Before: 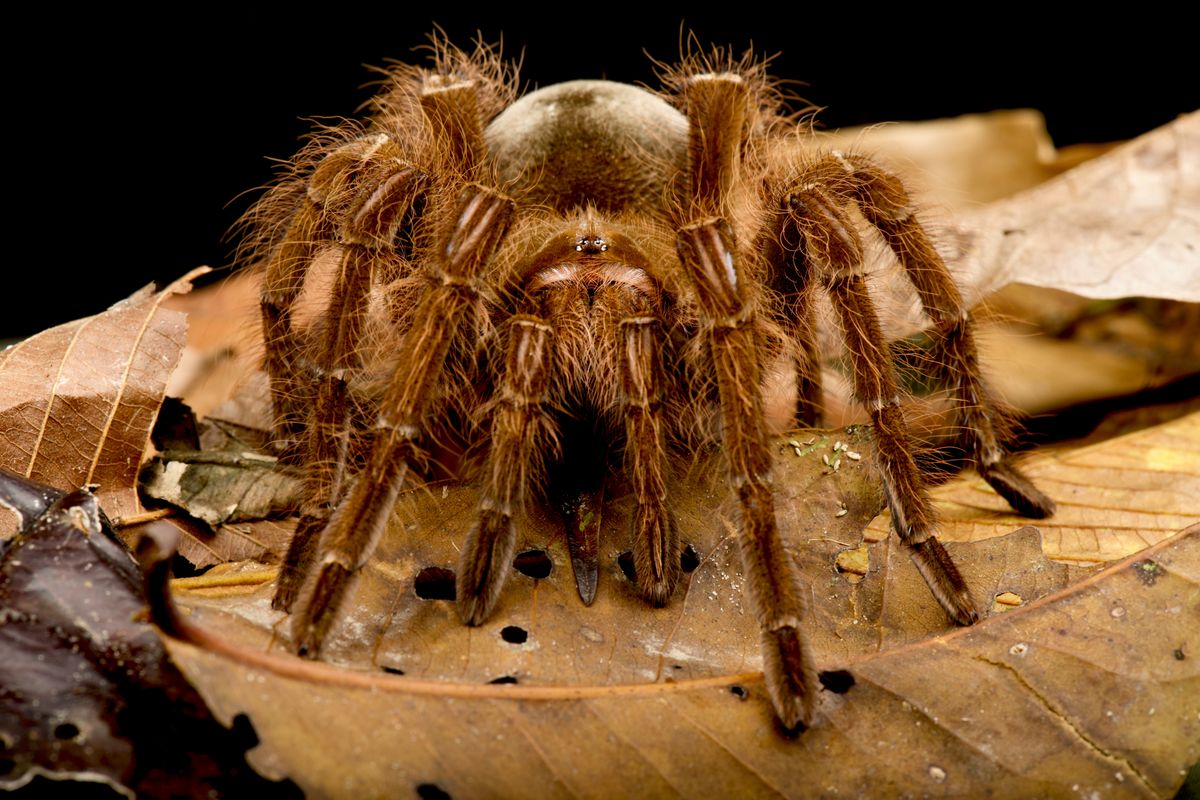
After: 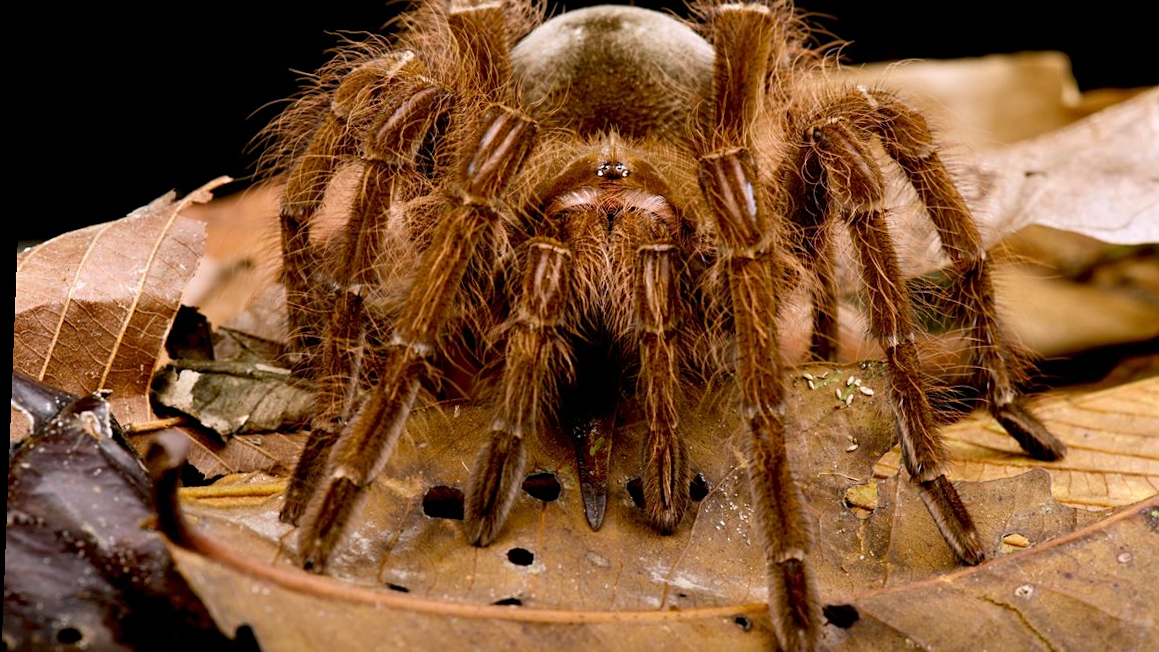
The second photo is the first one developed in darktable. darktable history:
crop and rotate: angle 0.03°, top 11.643%, right 5.651%, bottom 11.189%
white balance: red 1.004, blue 1.096
sharpen: amount 0.2
rotate and perspective: rotation 2.27°, automatic cropping off
